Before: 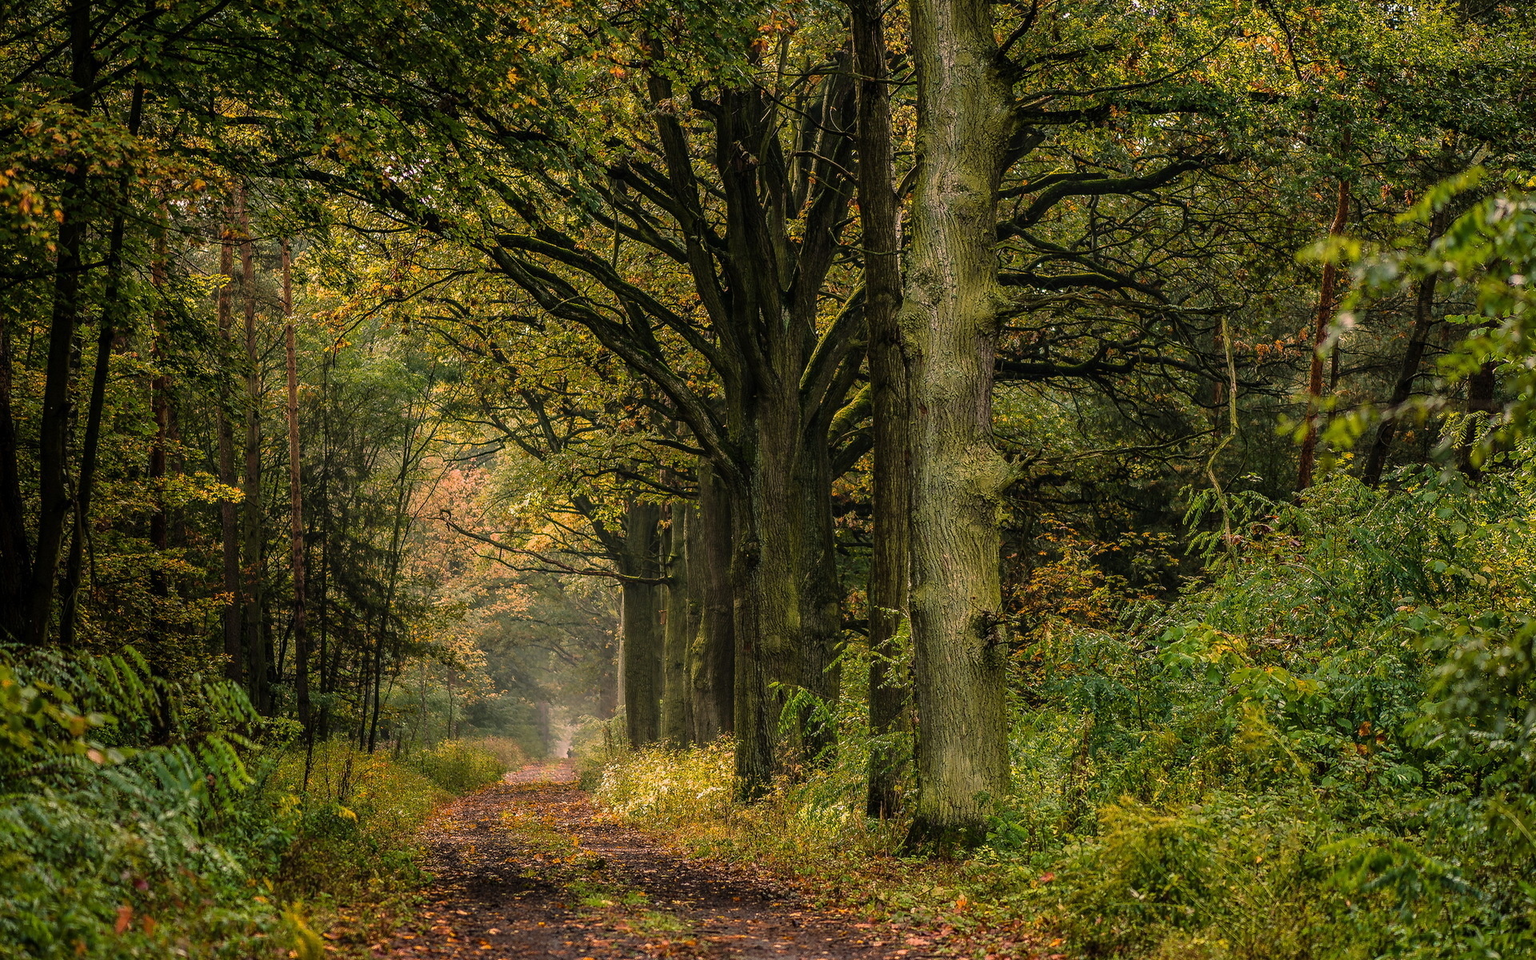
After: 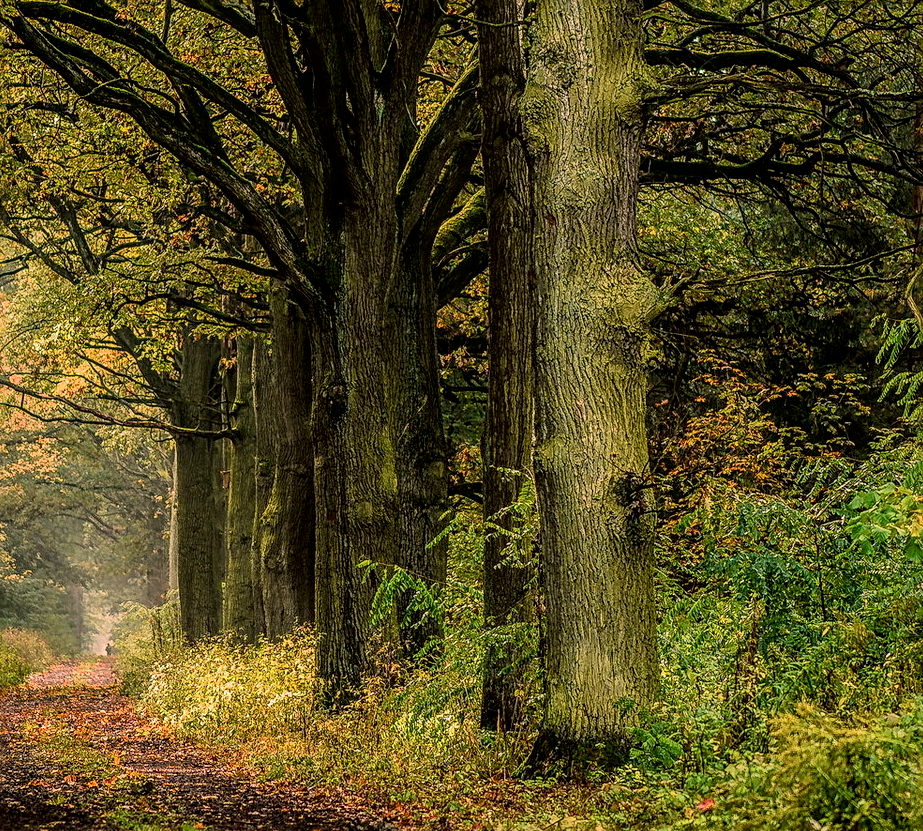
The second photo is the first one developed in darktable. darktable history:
local contrast: on, module defaults
crop: left 31.417%, top 24.389%, right 20.471%, bottom 6.339%
tone curve: curves: ch0 [(0, 0.013) (0.054, 0.018) (0.205, 0.191) (0.289, 0.292) (0.39, 0.424) (0.493, 0.551) (0.666, 0.743) (0.795, 0.841) (1, 0.998)]; ch1 [(0, 0) (0.385, 0.343) (0.439, 0.415) (0.494, 0.495) (0.501, 0.501) (0.51, 0.509) (0.548, 0.554) (0.586, 0.614) (0.66, 0.706) (0.783, 0.804) (1, 1)]; ch2 [(0, 0) (0.304, 0.31) (0.403, 0.399) (0.441, 0.428) (0.47, 0.469) (0.498, 0.496) (0.524, 0.538) (0.566, 0.579) (0.633, 0.665) (0.7, 0.711) (1, 1)], color space Lab, independent channels, preserve colors none
contrast equalizer: y [[0.5, 0.488, 0.462, 0.461, 0.491, 0.5], [0.5 ×6], [0.5 ×6], [0 ×6], [0 ×6]]
sharpen: radius 2.161, amount 0.379, threshold 0.045
